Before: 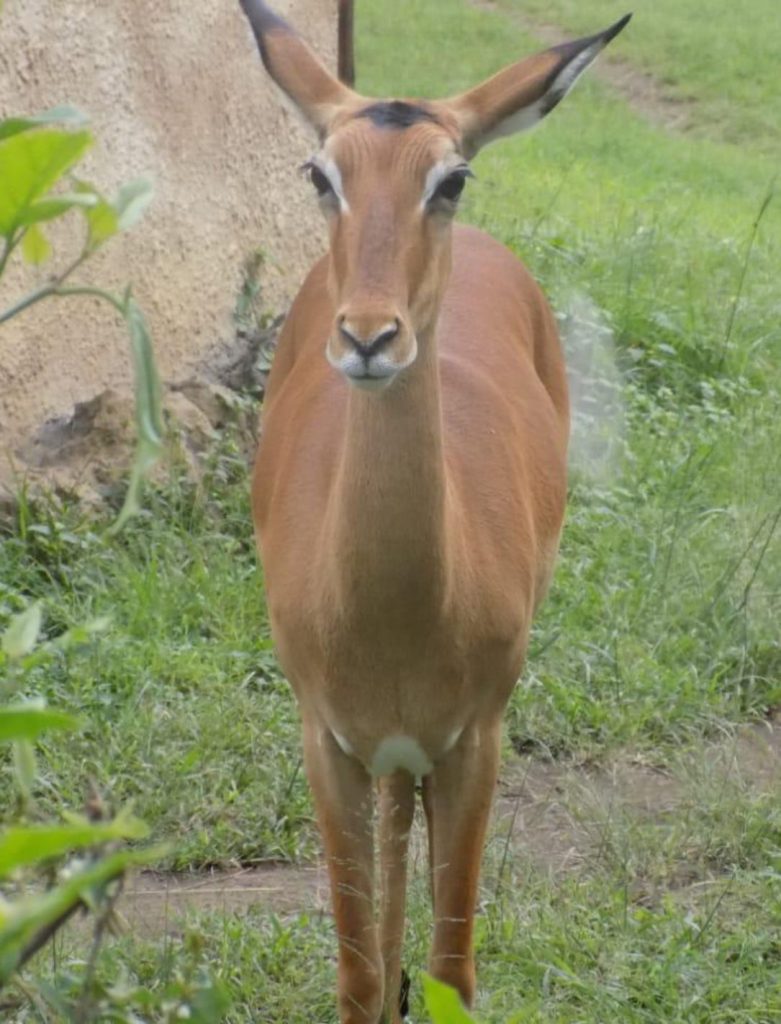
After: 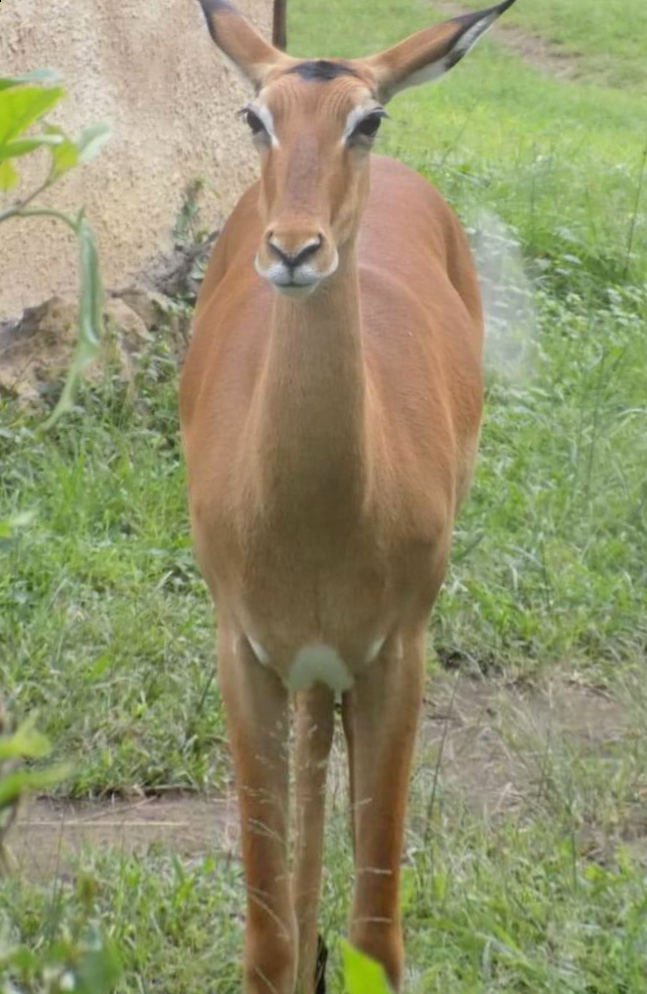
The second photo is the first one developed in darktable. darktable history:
exposure: exposure 0.217 EV, compensate highlight preservation false
rotate and perspective: rotation 0.72°, lens shift (vertical) -0.352, lens shift (horizontal) -0.051, crop left 0.152, crop right 0.859, crop top 0.019, crop bottom 0.964
